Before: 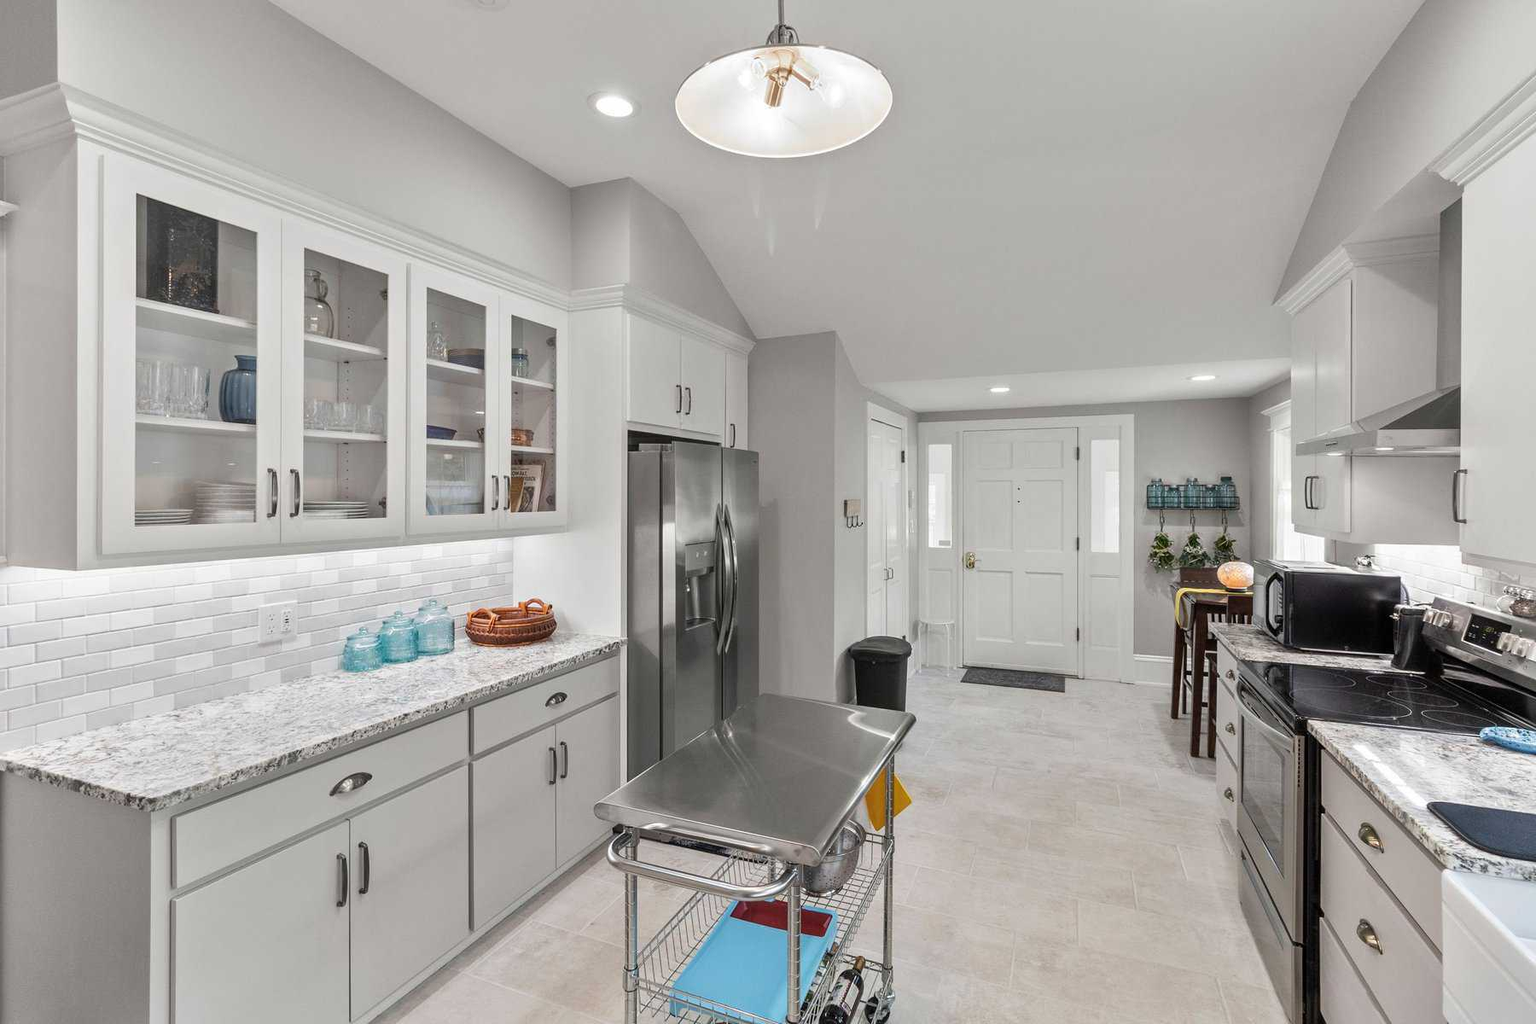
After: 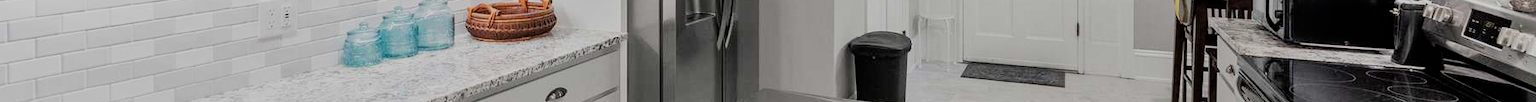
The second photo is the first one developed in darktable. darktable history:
filmic rgb: black relative exposure -7.15 EV, white relative exposure 5.36 EV, hardness 3.02
crop and rotate: top 59.084%, bottom 30.916%
